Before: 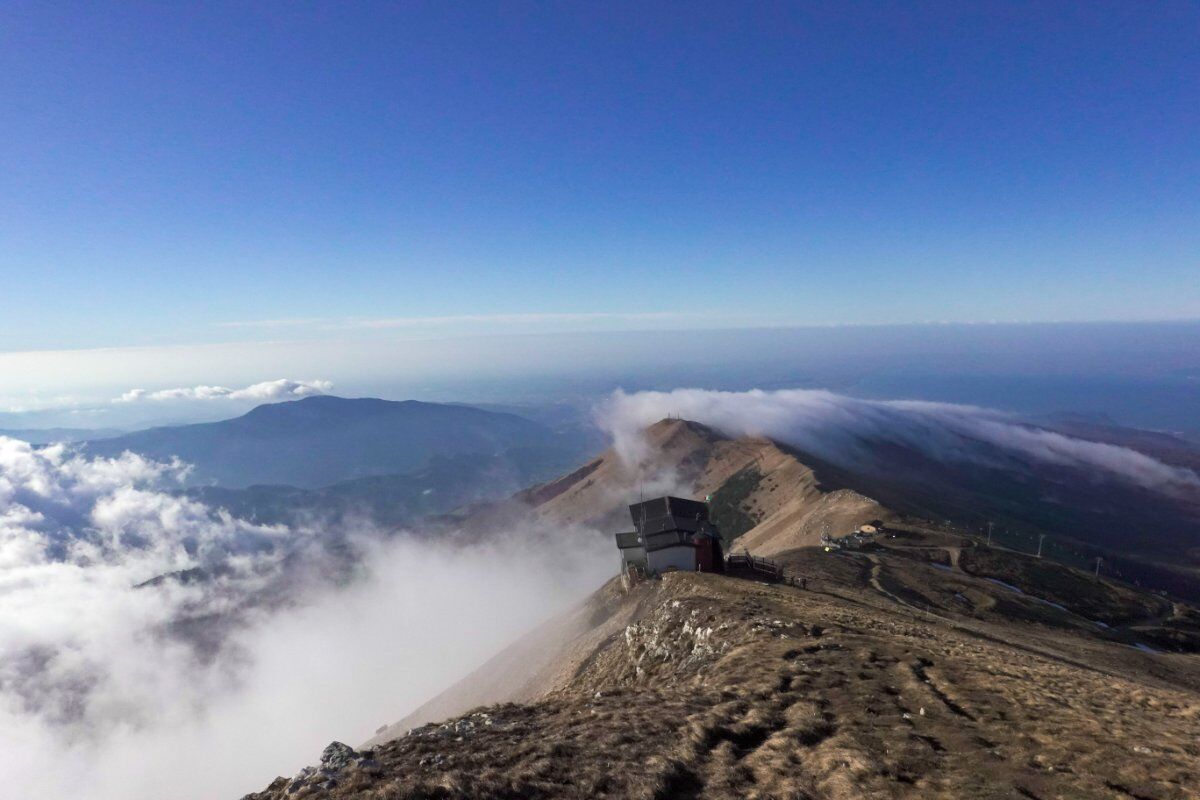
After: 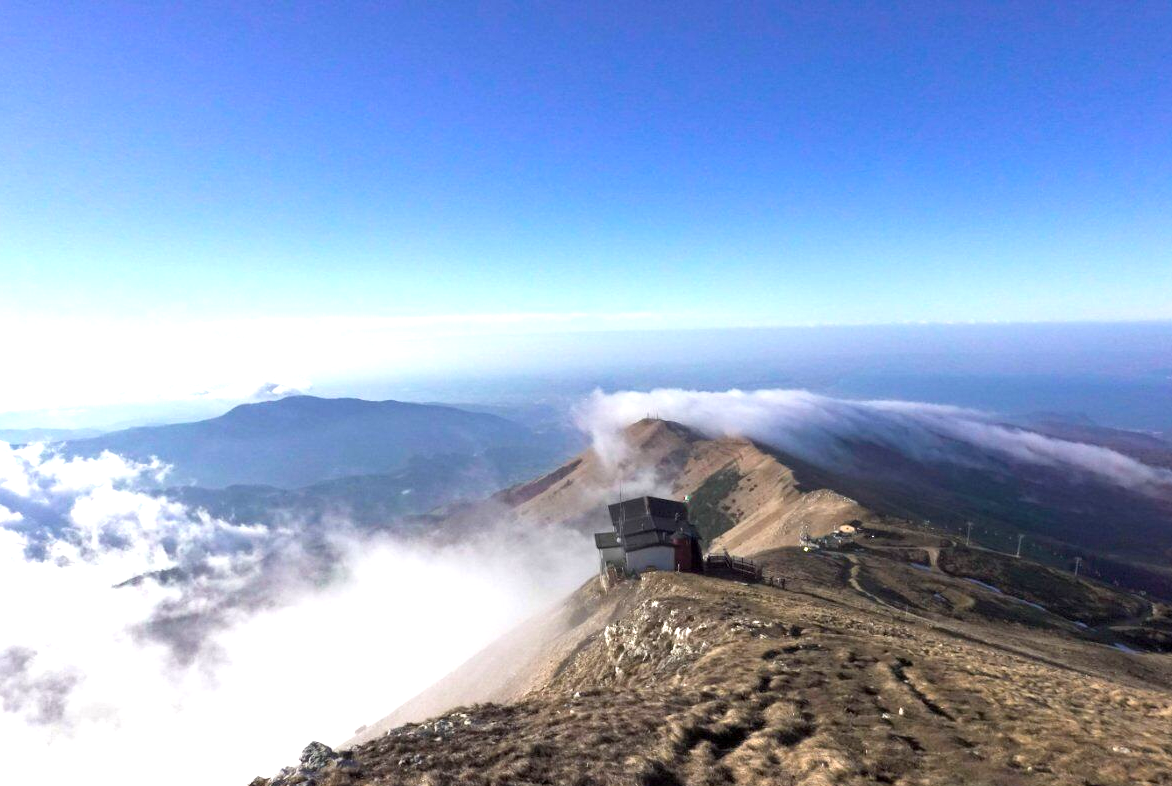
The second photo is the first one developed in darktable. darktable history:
exposure: black level correction 0.001, exposure 0.962 EV, compensate highlight preservation false
crop and rotate: left 1.773%, right 0.548%, bottom 1.634%
